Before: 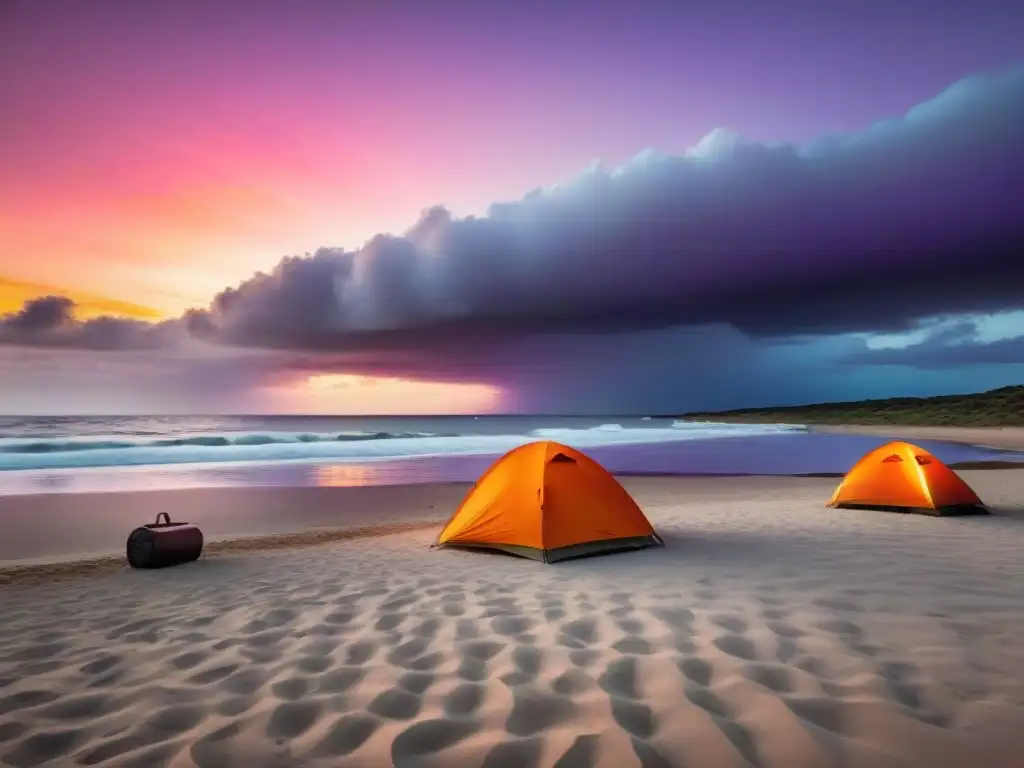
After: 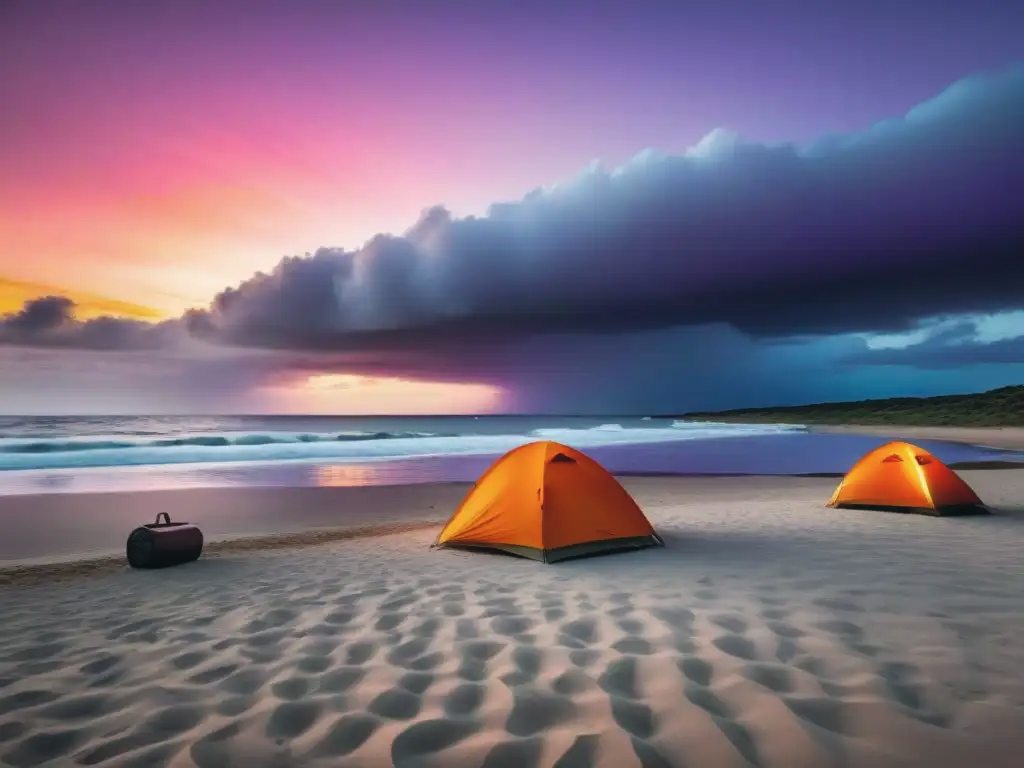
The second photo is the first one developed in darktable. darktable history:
color balance rgb: power › luminance -7.572%, power › chroma 1.084%, power › hue 217.21°, global offset › luminance 0.669%, perceptual saturation grading › global saturation 0.294%, perceptual saturation grading › mid-tones 11.1%
